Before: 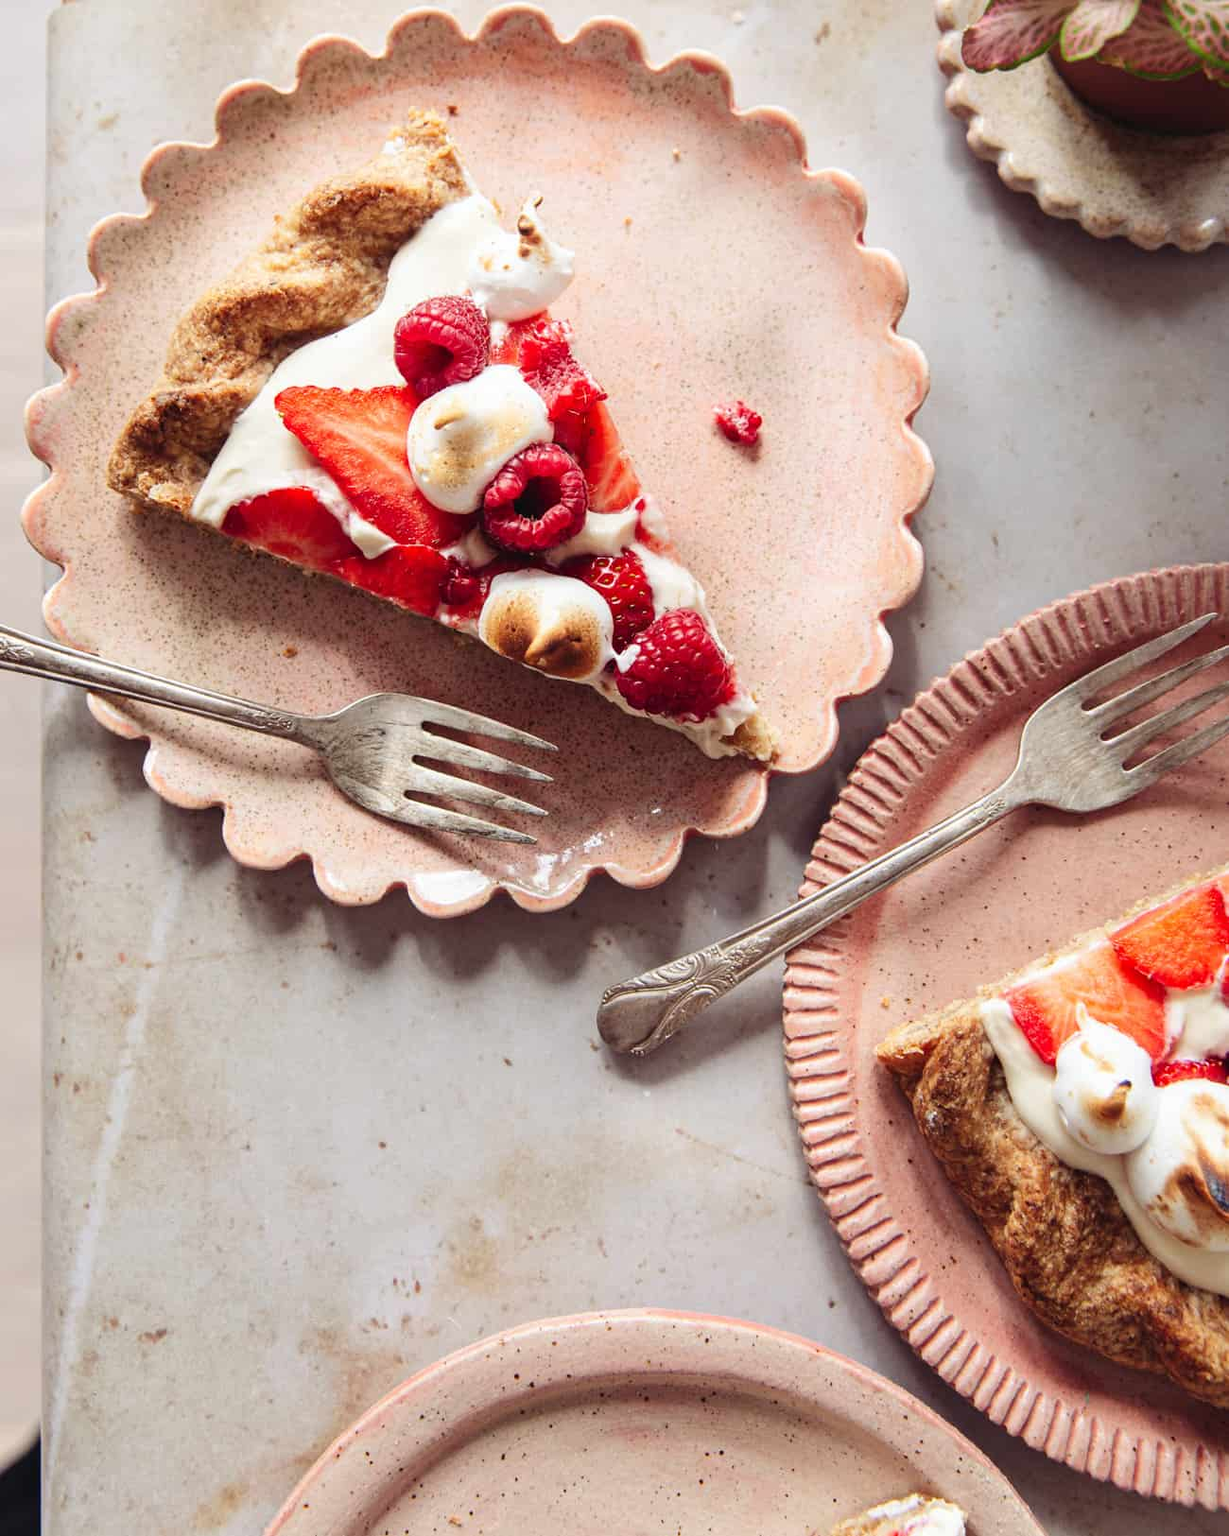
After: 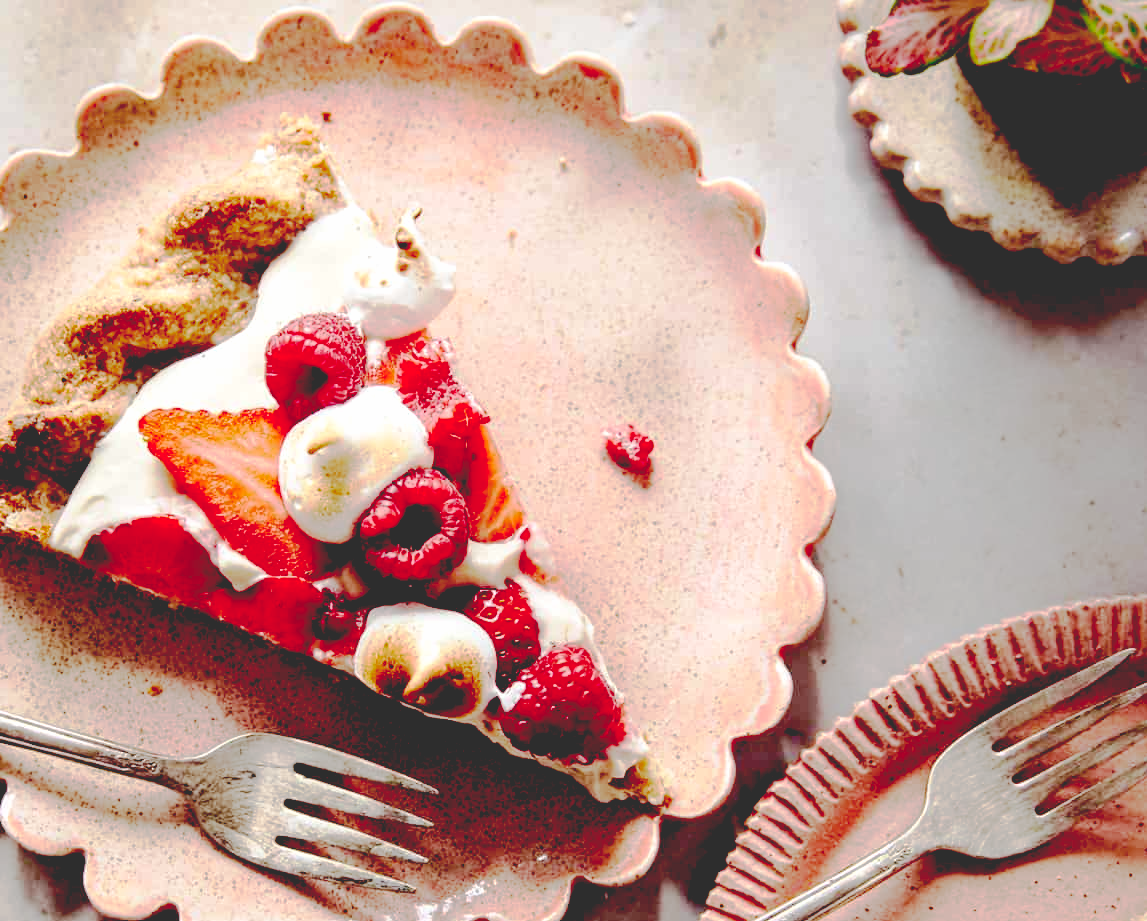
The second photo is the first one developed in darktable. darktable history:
crop and rotate: left 11.737%, bottom 43.298%
base curve: curves: ch0 [(0.065, 0.026) (0.236, 0.358) (0.53, 0.546) (0.777, 0.841) (0.924, 0.992)], preserve colors none
